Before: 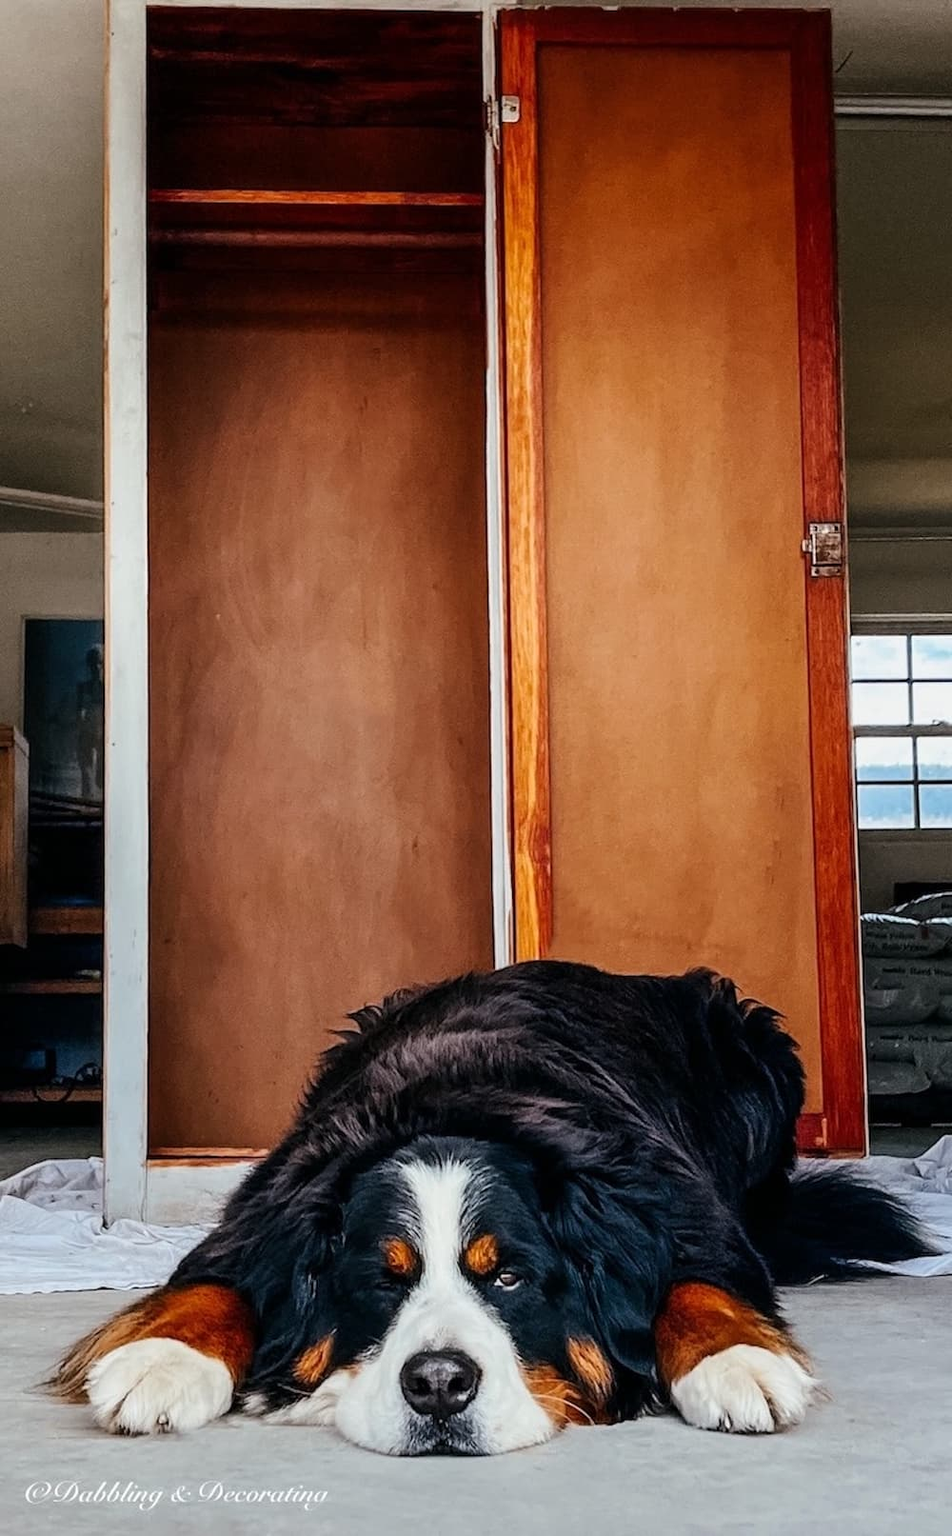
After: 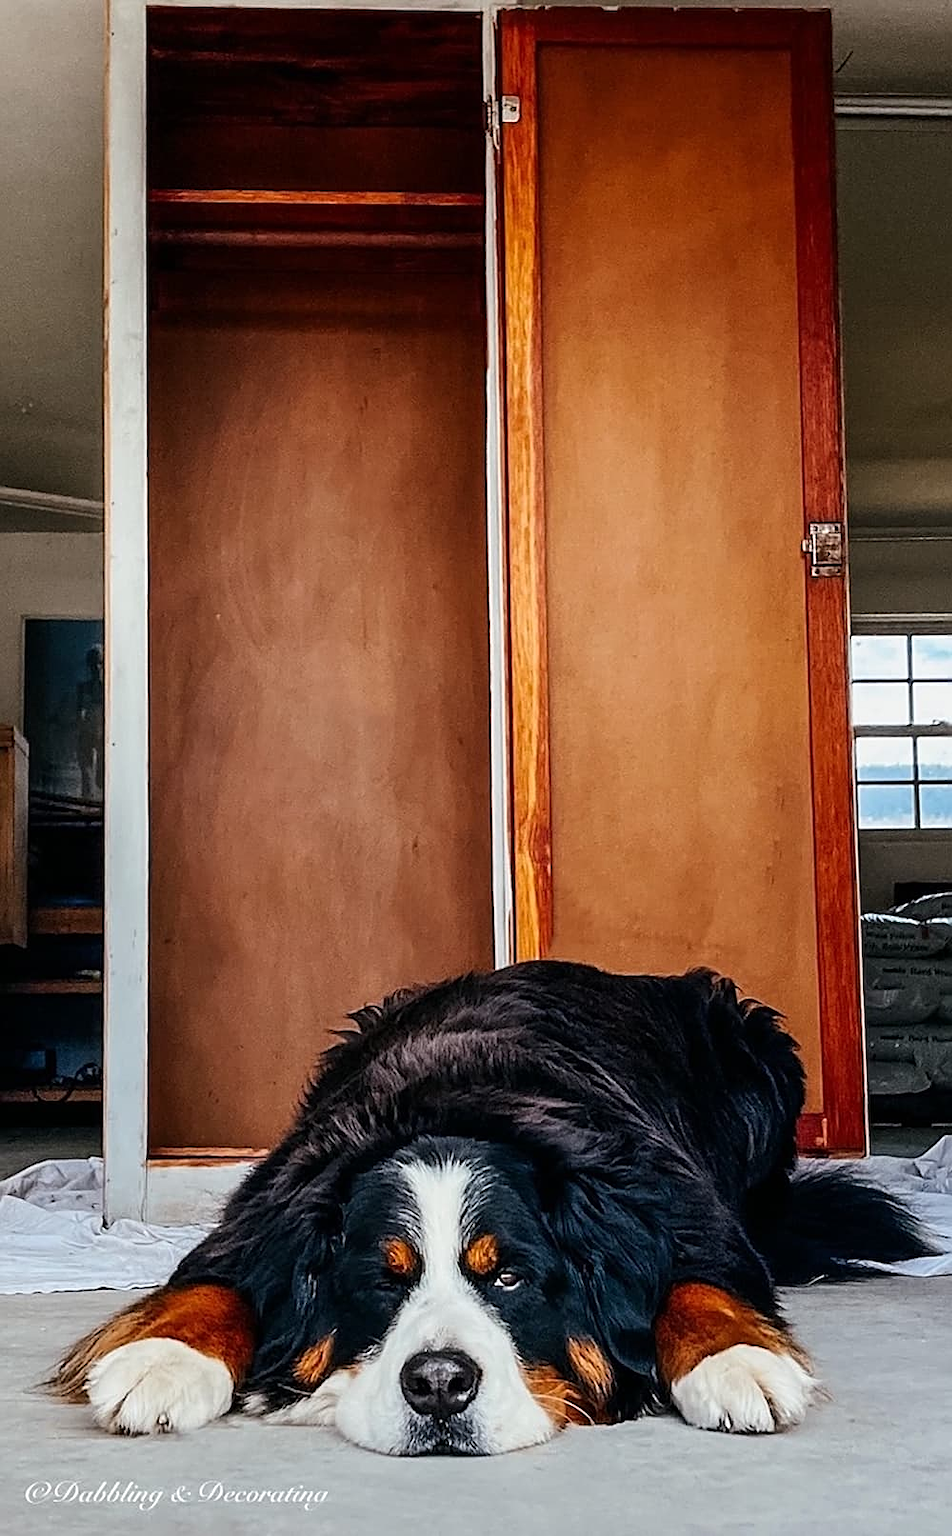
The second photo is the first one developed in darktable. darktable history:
sharpen: on, module defaults
contrast brightness saturation: contrast 0.05
